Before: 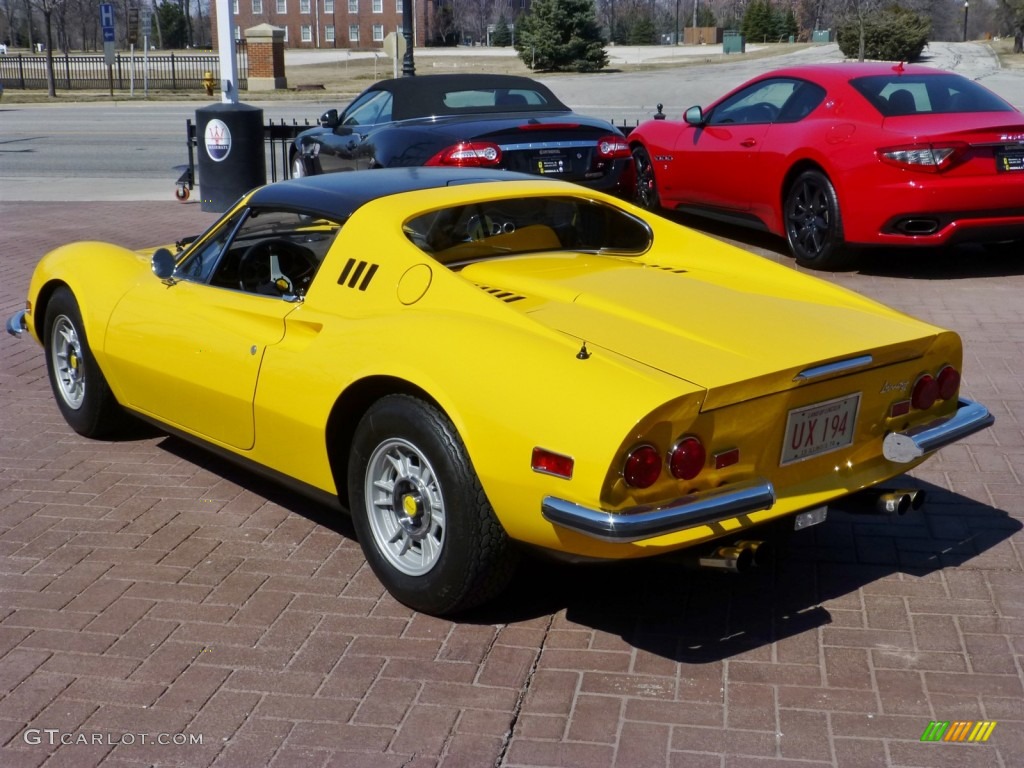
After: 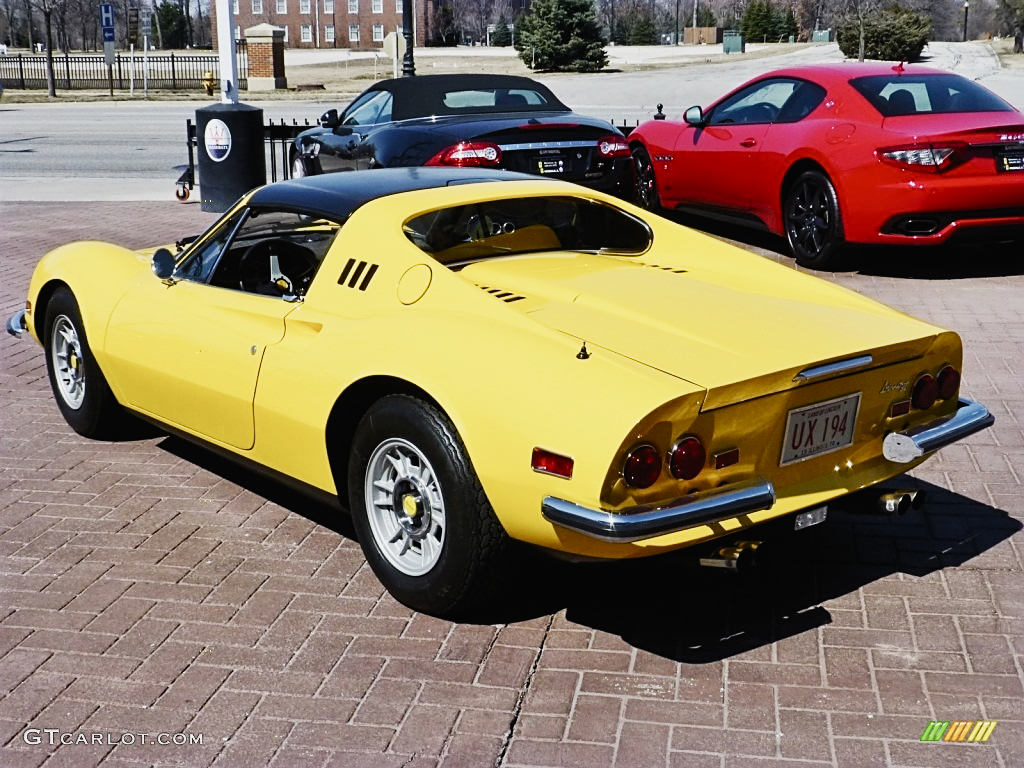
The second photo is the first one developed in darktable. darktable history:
tone curve: curves: ch0 [(0, 0.013) (0.198, 0.175) (0.512, 0.582) (0.625, 0.754) (0.81, 0.934) (1, 1)], color space Lab, independent channels, preserve colors none
exposure: exposure 0.2 EV, compensate exposure bias true, compensate highlight preservation false
filmic rgb: black relative exposure -7.65 EV, white relative exposure 4.56 EV, hardness 3.61, preserve chrominance no, color science v5 (2021), contrast in shadows safe, contrast in highlights safe
sharpen: on, module defaults
